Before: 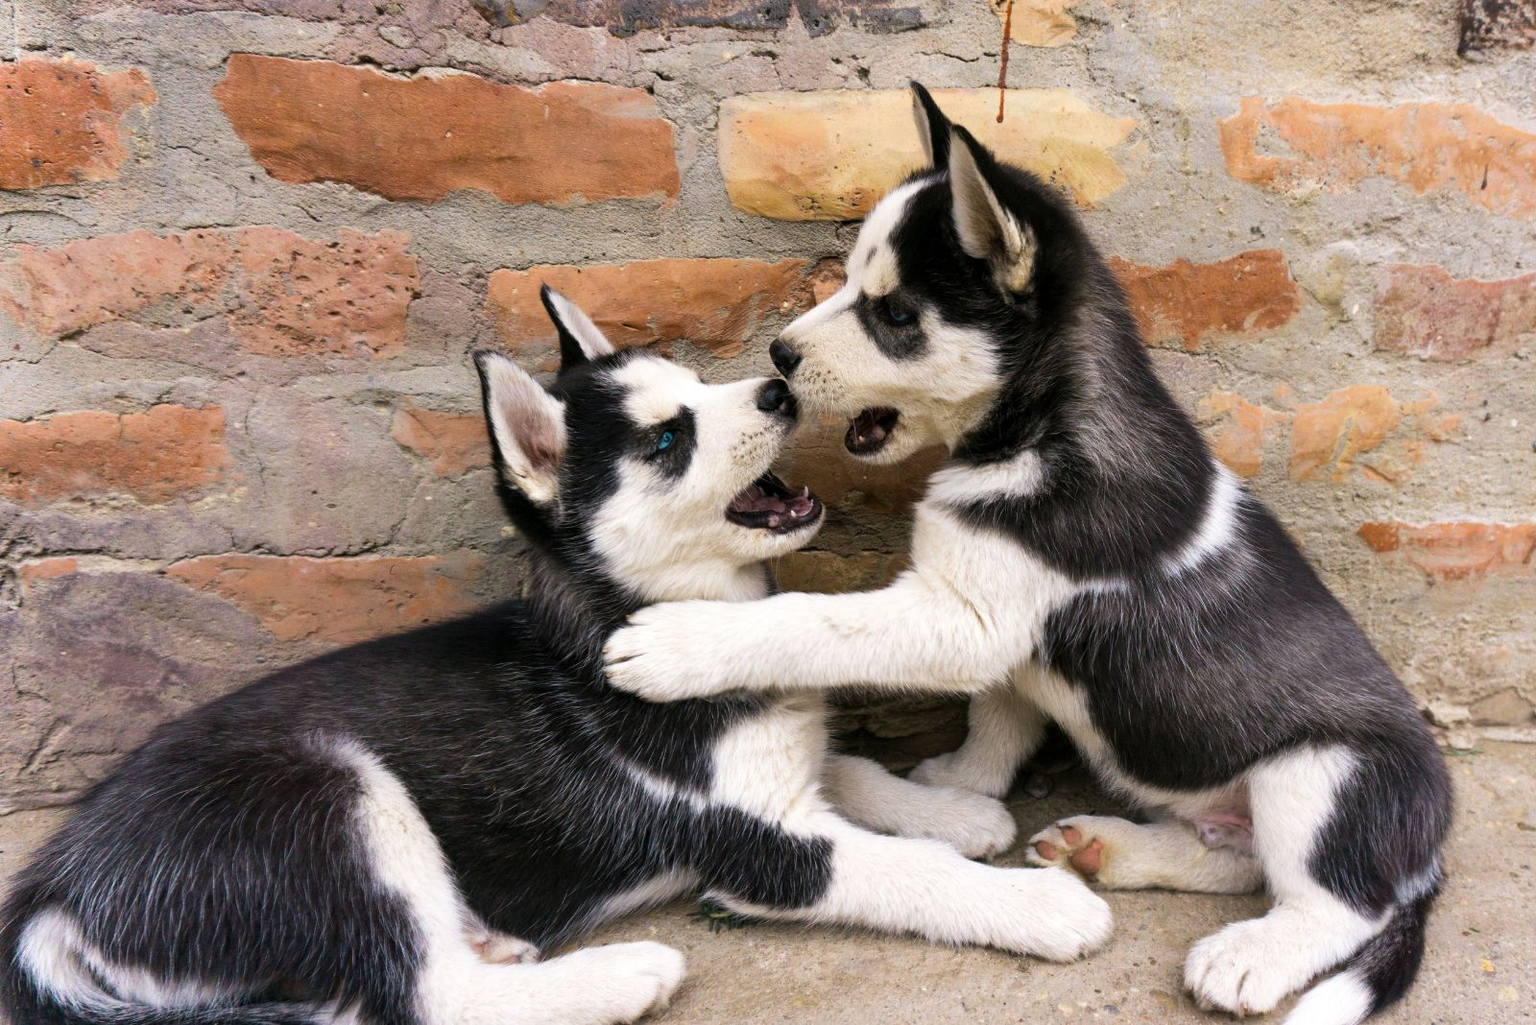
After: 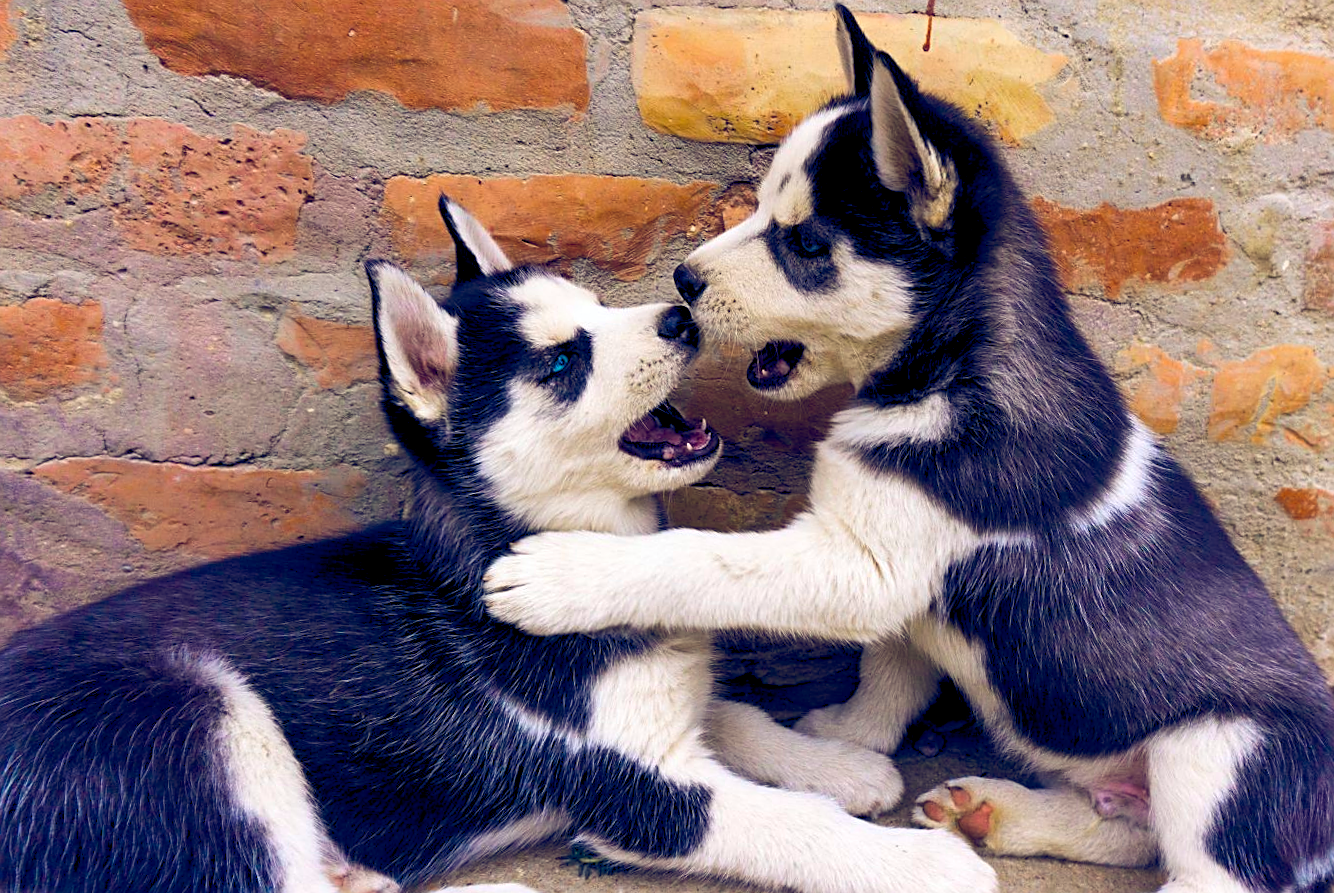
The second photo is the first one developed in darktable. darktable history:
sharpen: on, module defaults
crop and rotate: angle -3.07°, left 5.346%, top 5.197%, right 4.672%, bottom 4.505%
color zones: curves: ch1 [(0.25, 0.5) (0.747, 0.71)]
color balance rgb: shadows lift › luminance -21.766%, shadows lift › chroma 6.515%, shadows lift › hue 271.24°, global offset › luminance -0.277%, global offset › chroma 0.311%, global offset › hue 260.58°, linear chroma grading › global chroma 25.268%, perceptual saturation grading › global saturation 12.841%
